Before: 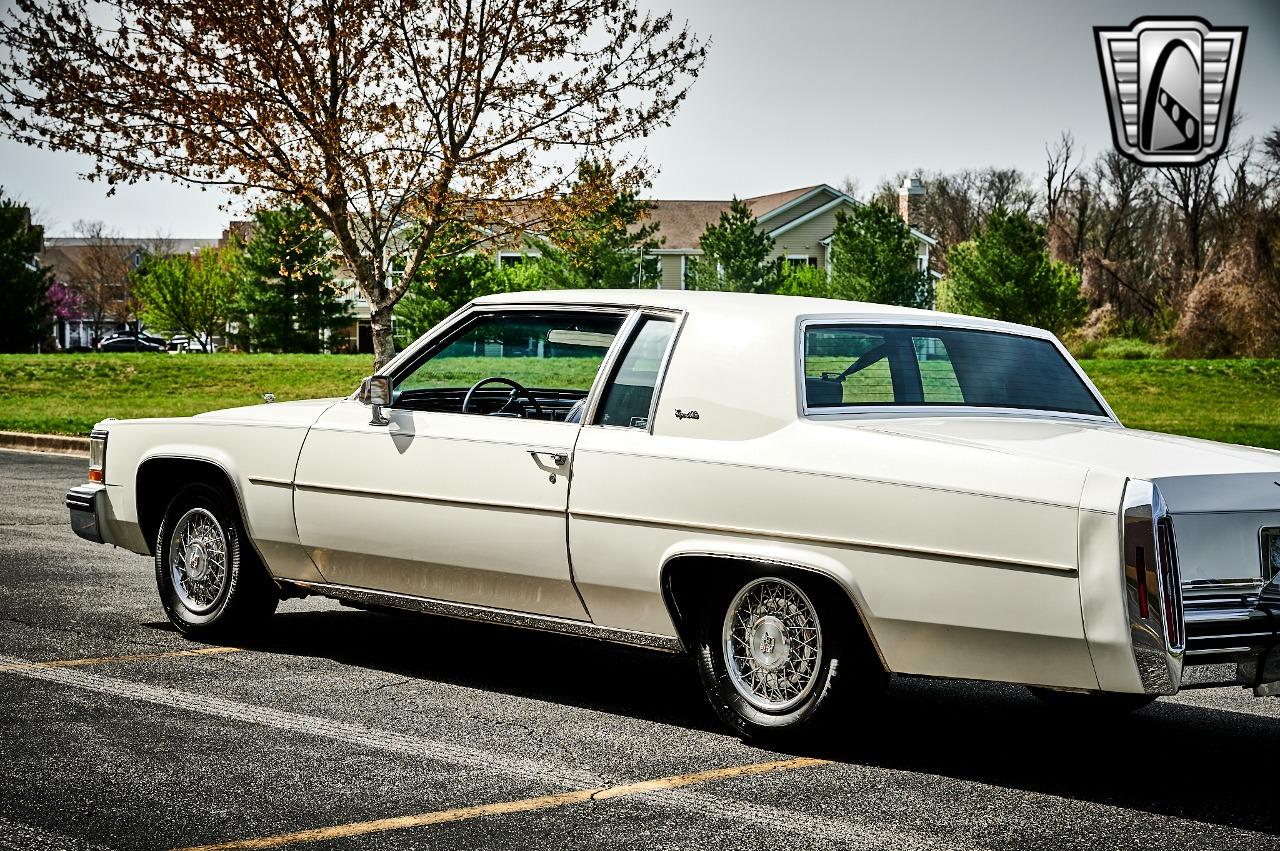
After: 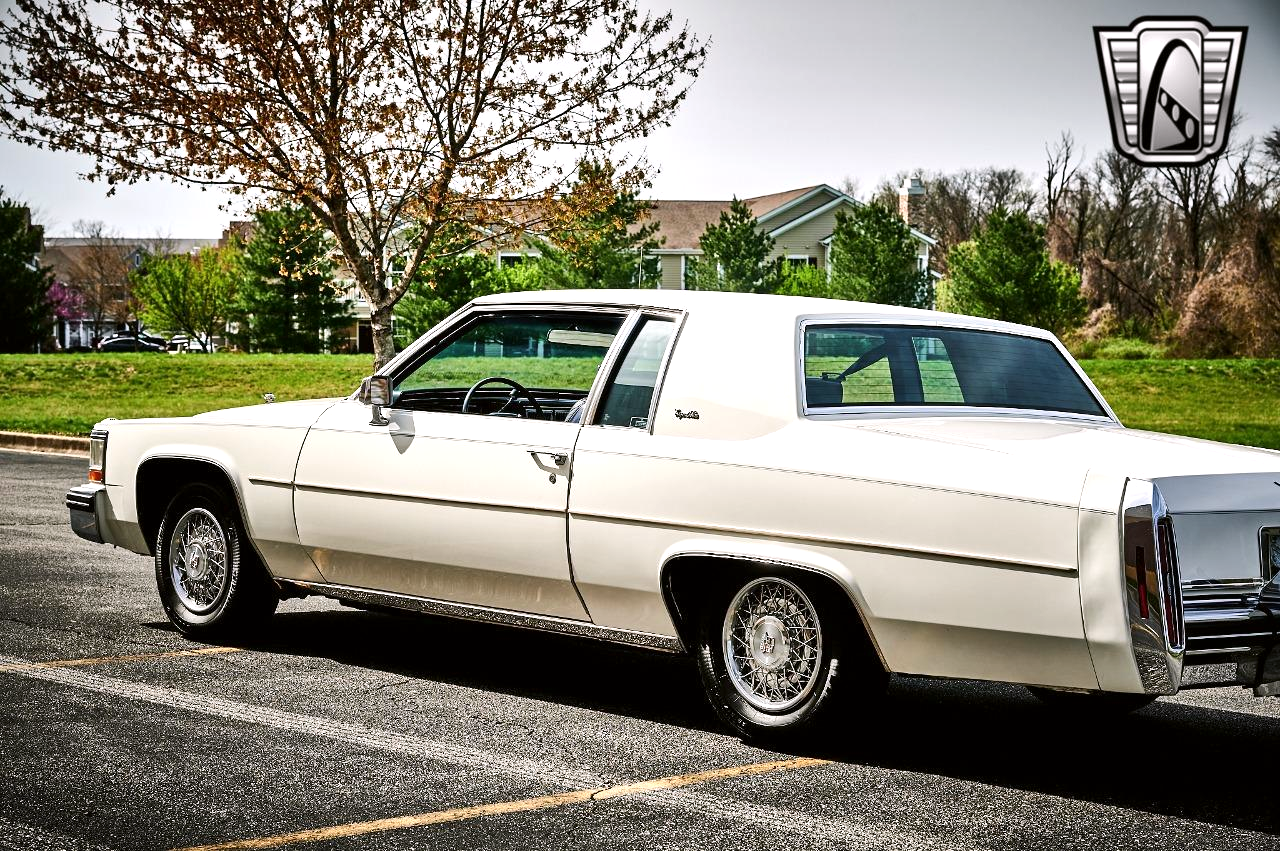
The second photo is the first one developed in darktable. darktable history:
exposure: exposure 0.292 EV, compensate highlight preservation false
color correction: highlights a* 3.17, highlights b* -1.29, shadows a* -0.093, shadows b* 2.51, saturation 0.978
